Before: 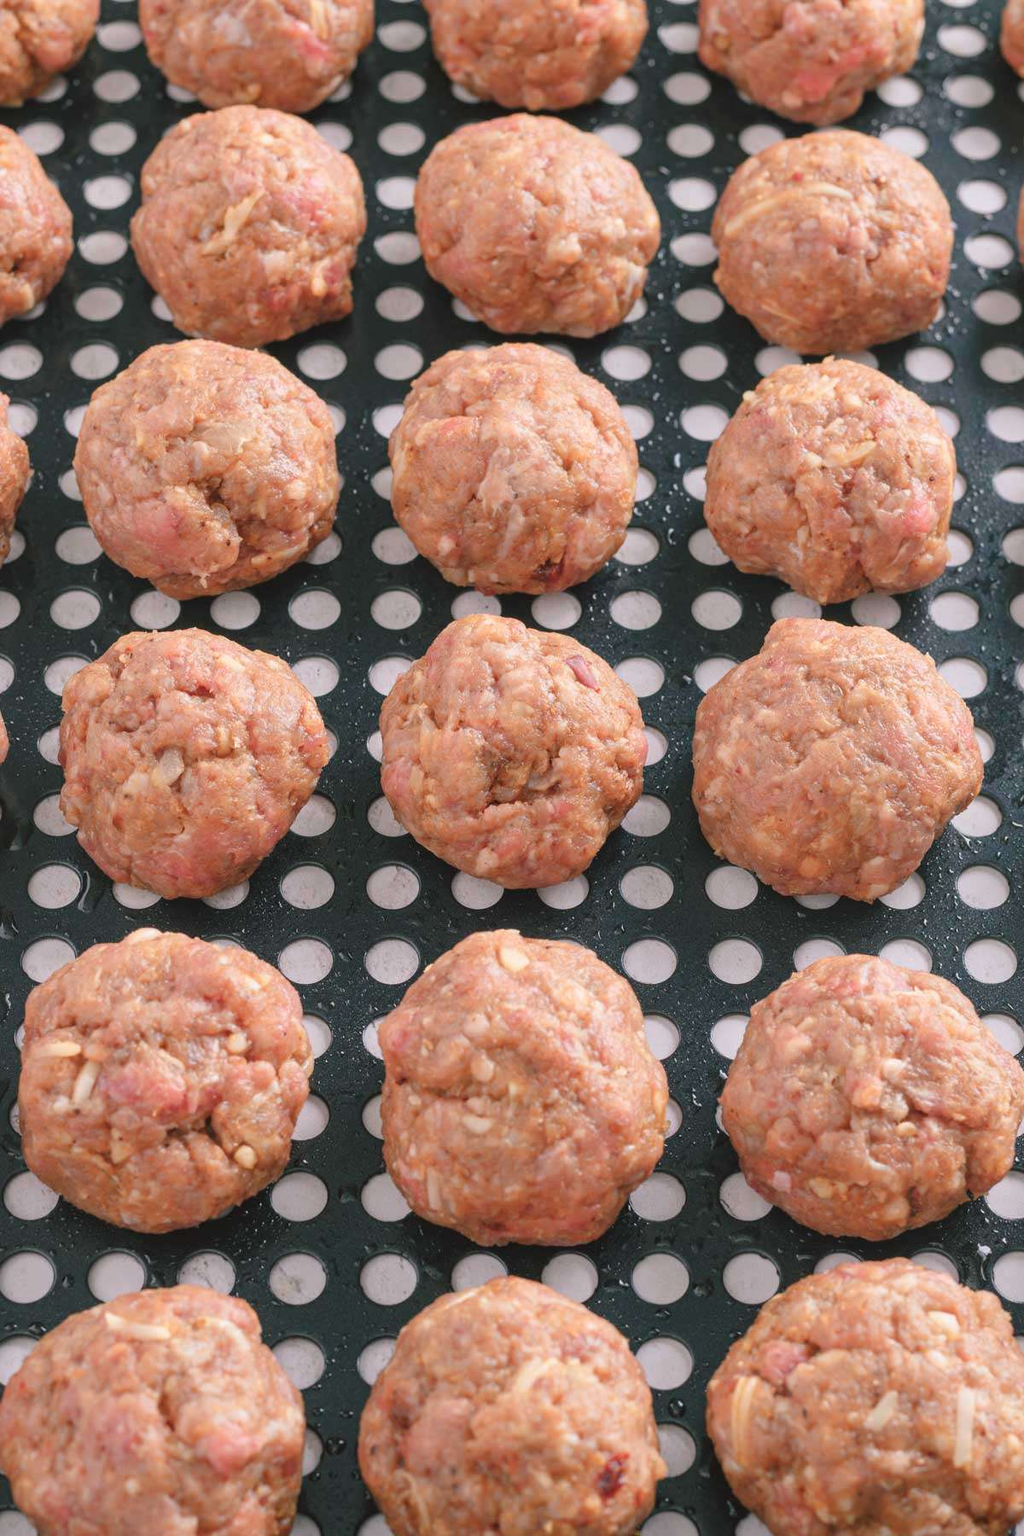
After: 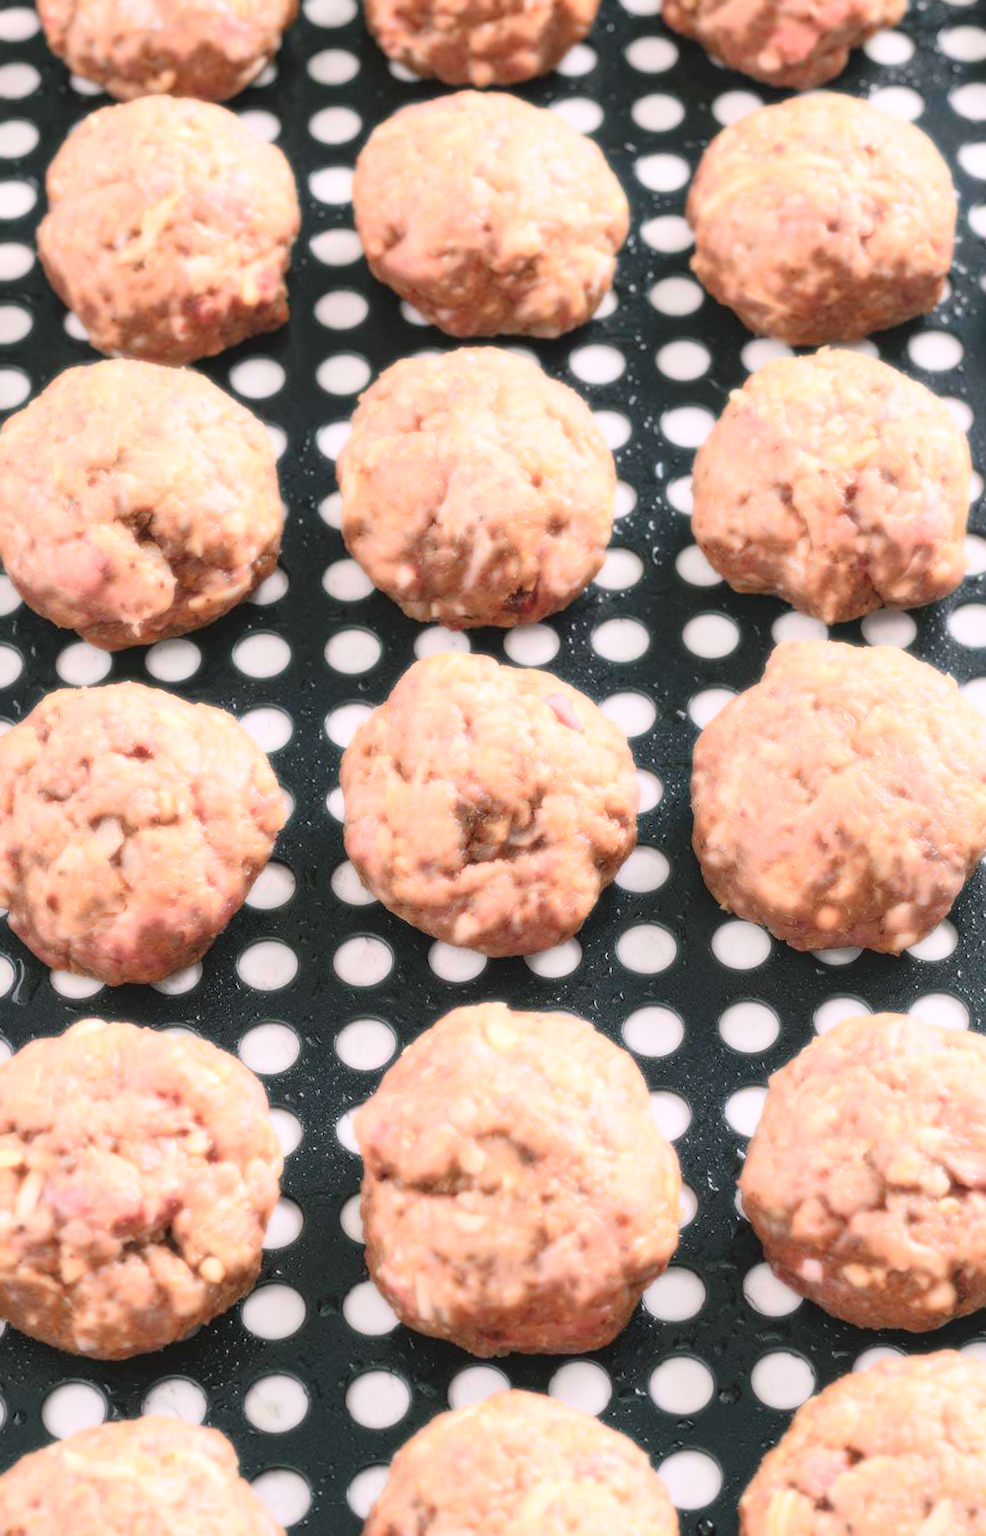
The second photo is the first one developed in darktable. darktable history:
rotate and perspective: rotation -2.56°, automatic cropping off
bloom: size 0%, threshold 54.82%, strength 8.31%
crop: left 9.929%, top 3.475%, right 9.188%, bottom 9.529%
